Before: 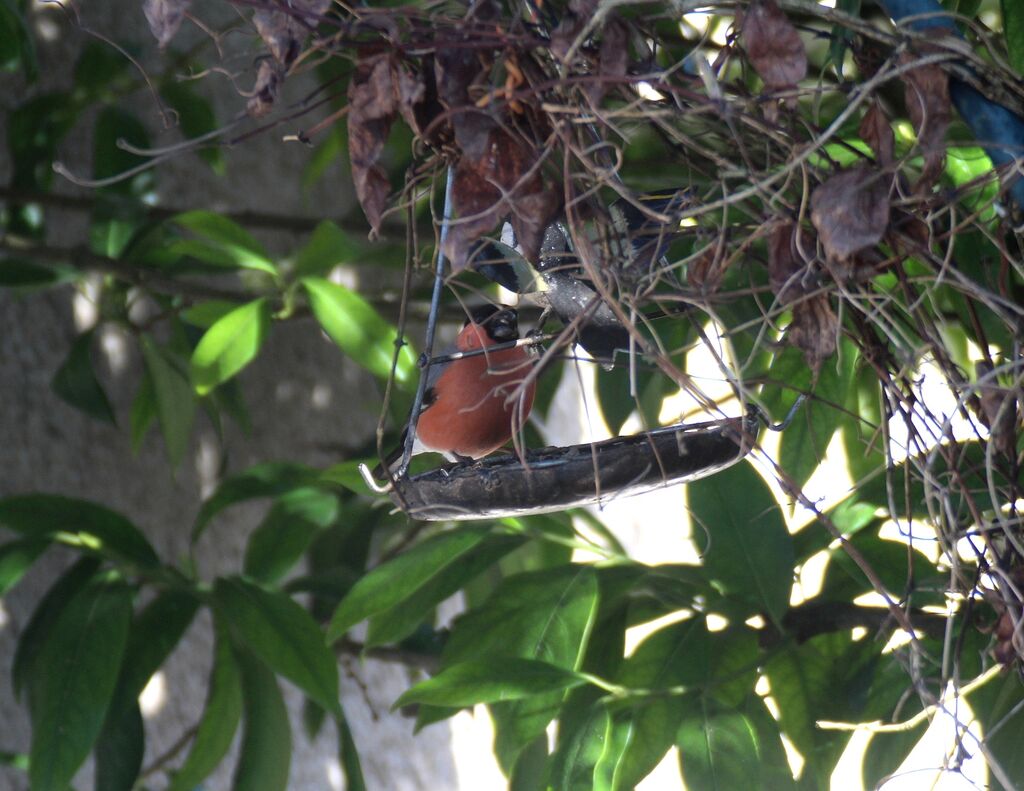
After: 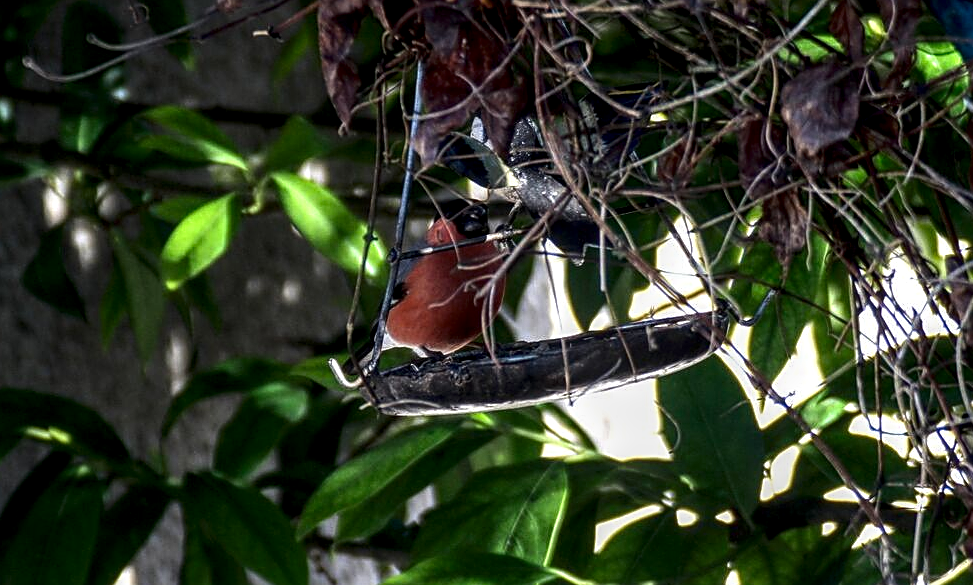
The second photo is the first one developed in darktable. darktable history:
crop and rotate: left 2.991%, top 13.302%, right 1.981%, bottom 12.636%
contrast brightness saturation: contrast 0.13, brightness -0.24, saturation 0.14
sharpen: on, module defaults
local contrast: highlights 12%, shadows 38%, detail 183%, midtone range 0.471
